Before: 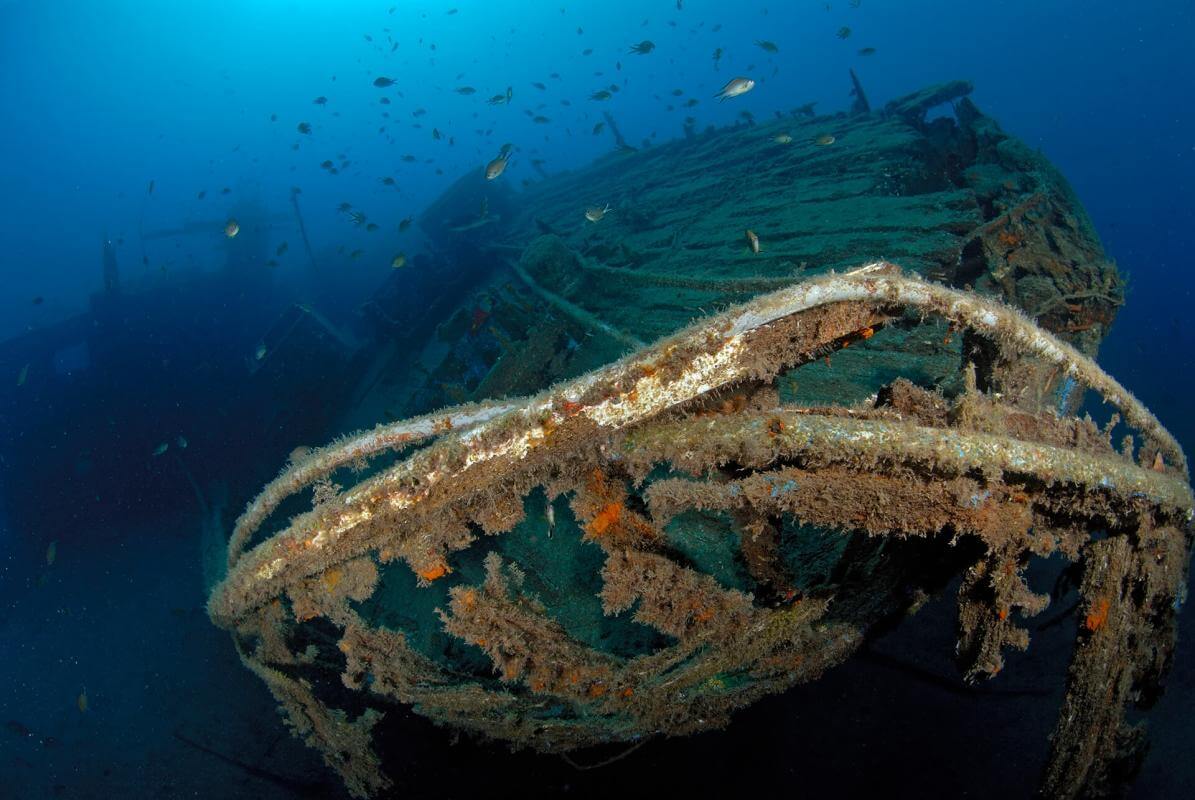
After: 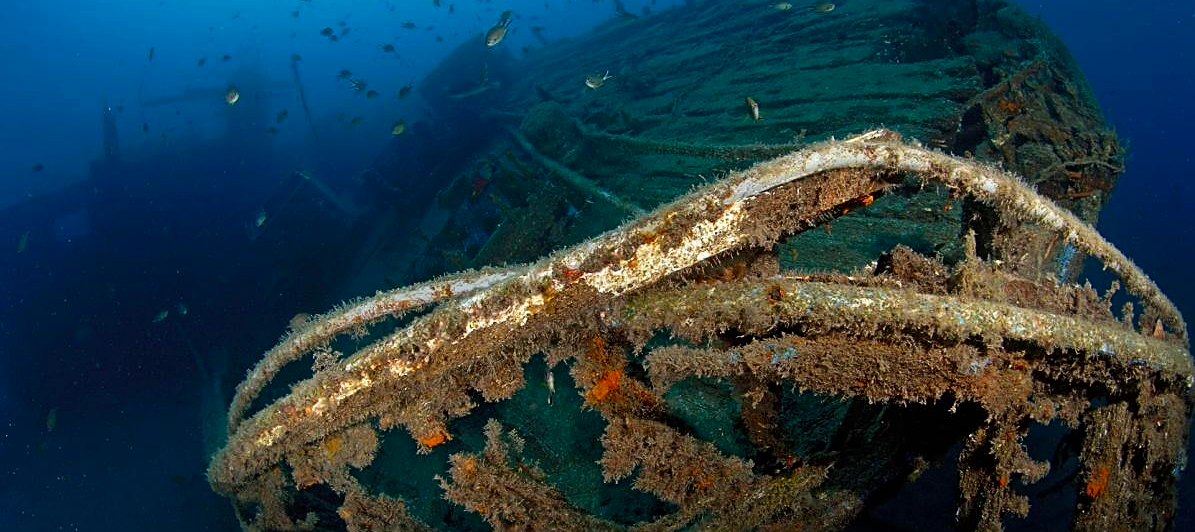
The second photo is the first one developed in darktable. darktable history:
sharpen: on, module defaults
color correction: highlights a* 3.84, highlights b* 5.07
crop: top 16.727%, bottom 16.727%
contrast brightness saturation: contrast 0.15, brightness -0.01, saturation 0.1
